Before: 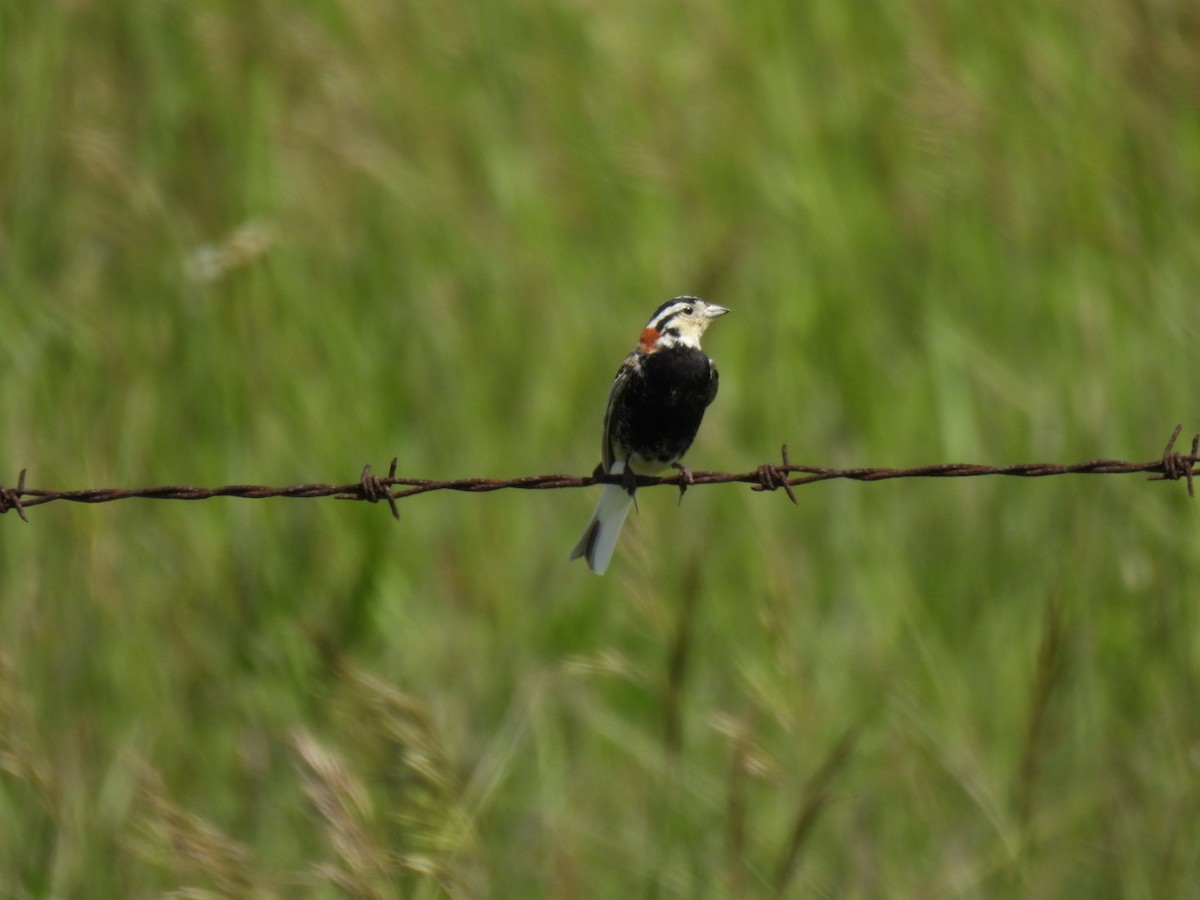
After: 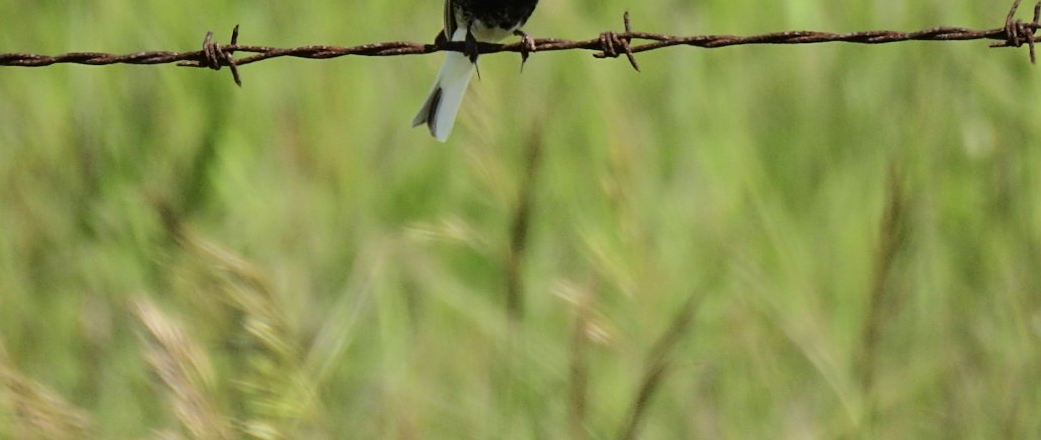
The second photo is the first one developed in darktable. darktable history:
tone curve: curves: ch0 [(0, 0) (0.003, 0.012) (0.011, 0.014) (0.025, 0.019) (0.044, 0.028) (0.069, 0.039) (0.1, 0.056) (0.136, 0.093) (0.177, 0.147) (0.224, 0.214) (0.277, 0.29) (0.335, 0.381) (0.399, 0.476) (0.468, 0.557) (0.543, 0.635) (0.623, 0.697) (0.709, 0.764) (0.801, 0.831) (0.898, 0.917) (1, 1)], color space Lab, independent channels, preserve colors none
crop and rotate: left 13.24%, top 48.191%, bottom 2.838%
sharpen: on, module defaults
exposure: black level correction 0, exposure 0.5 EV, compensate highlight preservation false
